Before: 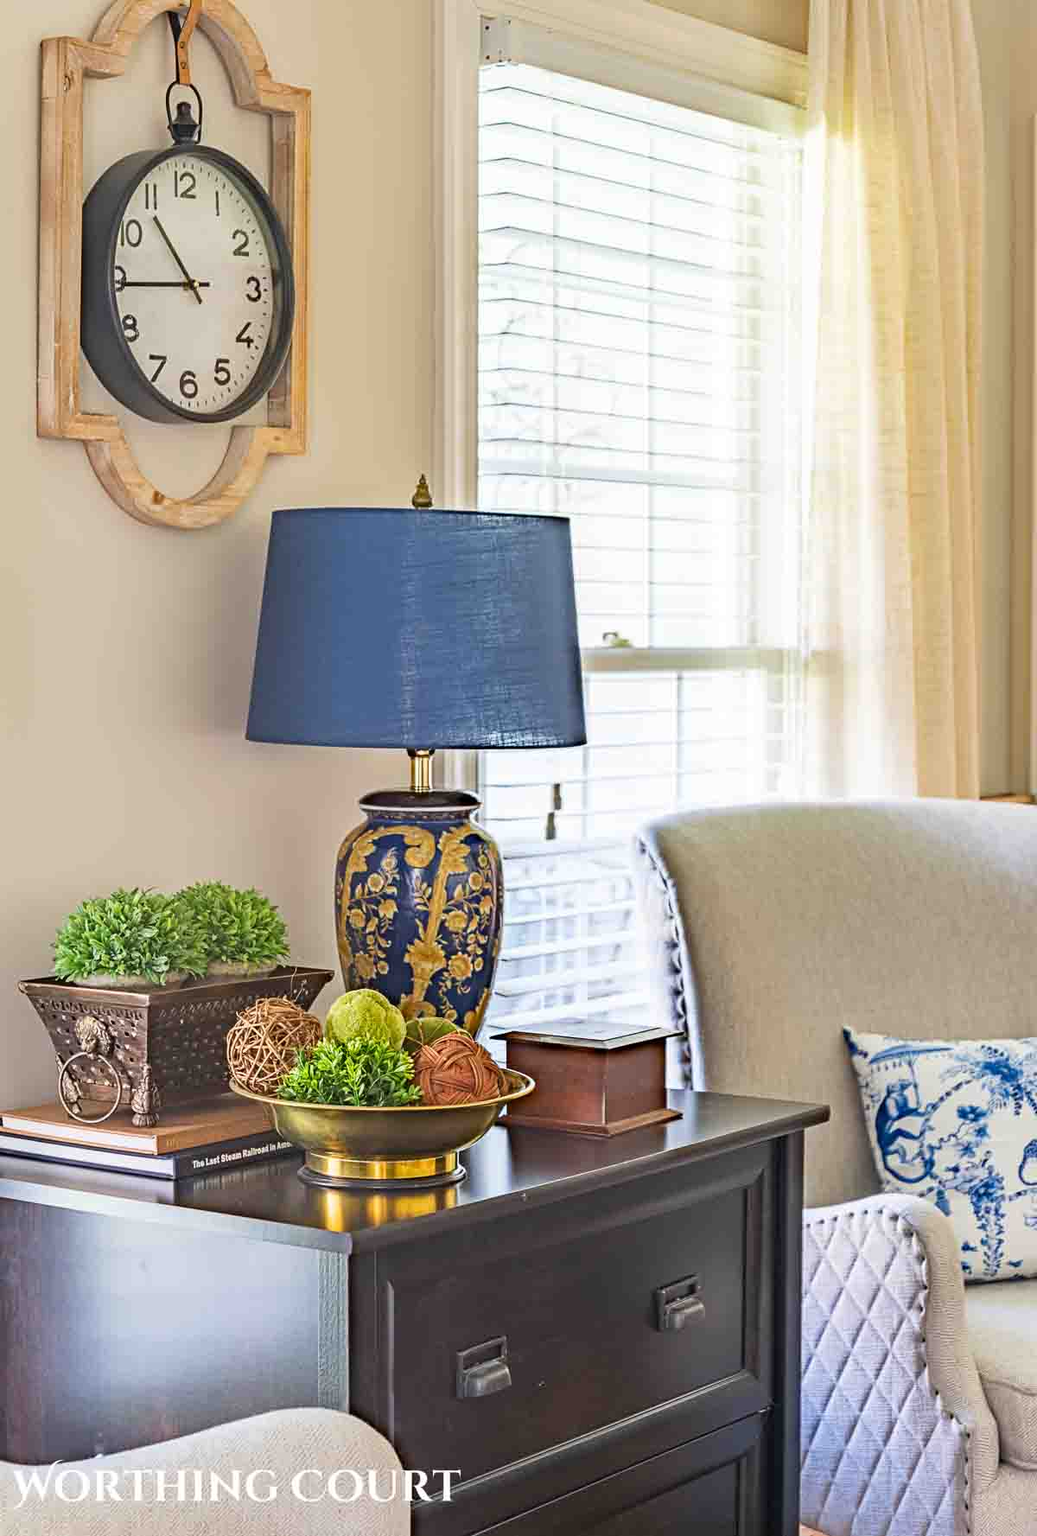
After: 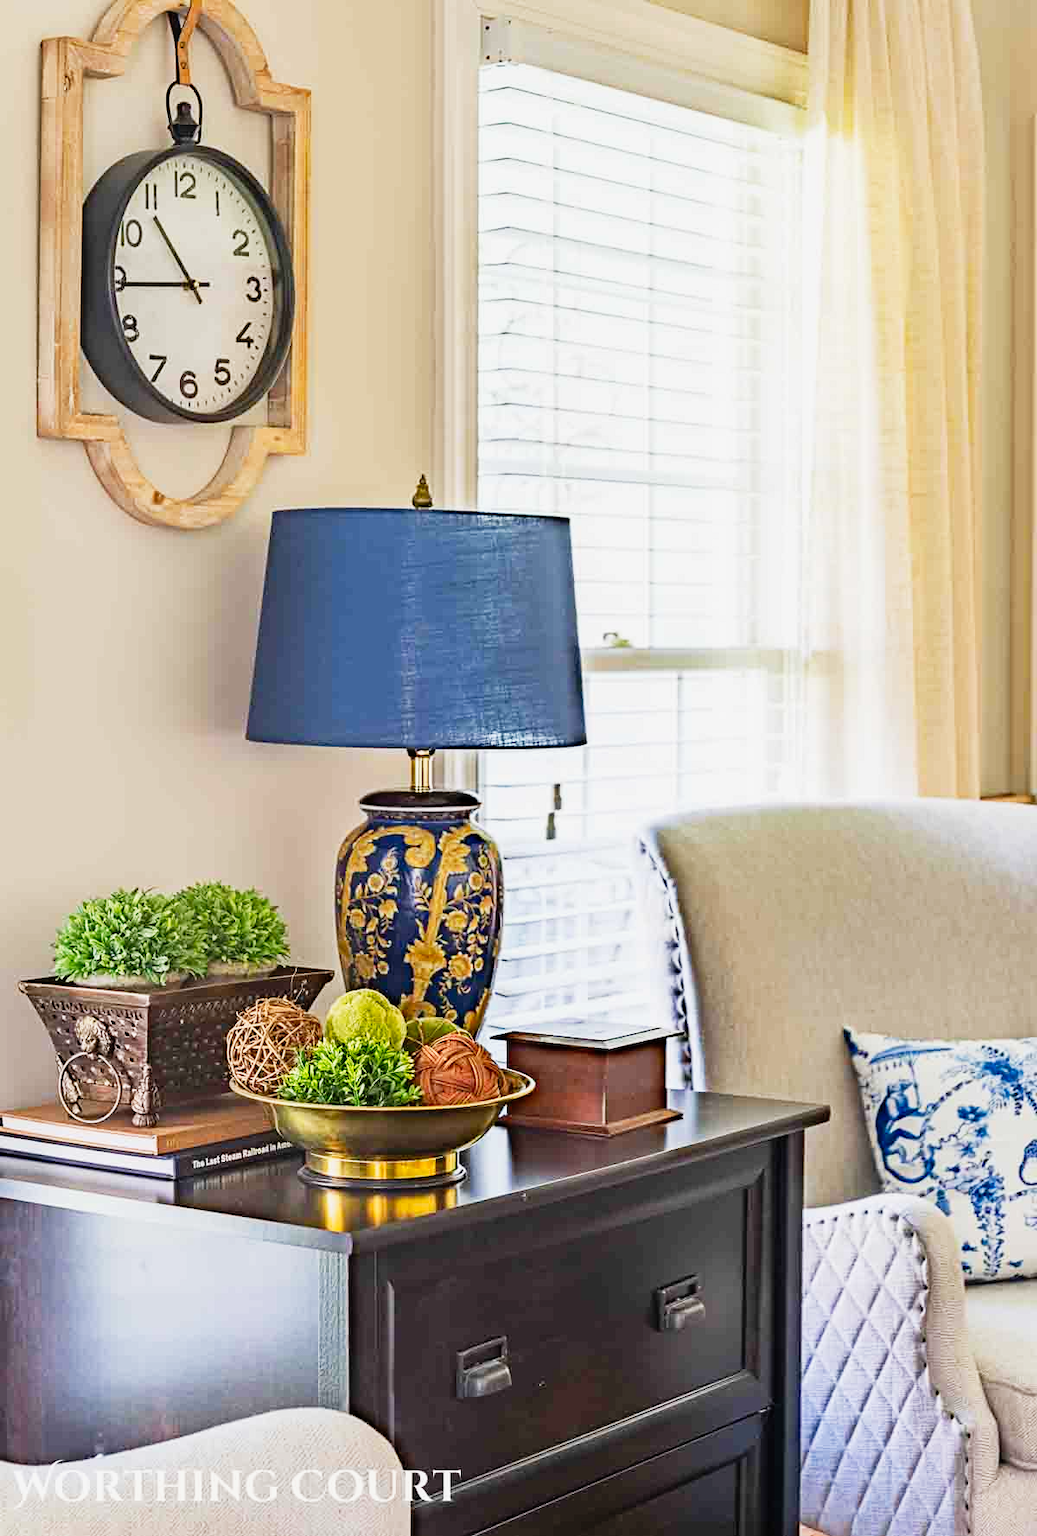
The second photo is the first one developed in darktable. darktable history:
tone curve: curves: ch0 [(0, 0) (0.128, 0.068) (0.292, 0.274) (0.46, 0.482) (0.653, 0.717) (0.819, 0.869) (0.998, 0.969)]; ch1 [(0, 0) (0.384, 0.365) (0.463, 0.45) (0.486, 0.486) (0.503, 0.504) (0.517, 0.517) (0.549, 0.572) (0.583, 0.615) (0.672, 0.699) (0.774, 0.817) (1, 1)]; ch2 [(0, 0) (0.374, 0.344) (0.446, 0.443) (0.494, 0.5) (0.527, 0.529) (0.565, 0.591) (0.644, 0.682) (1, 1)], preserve colors none
